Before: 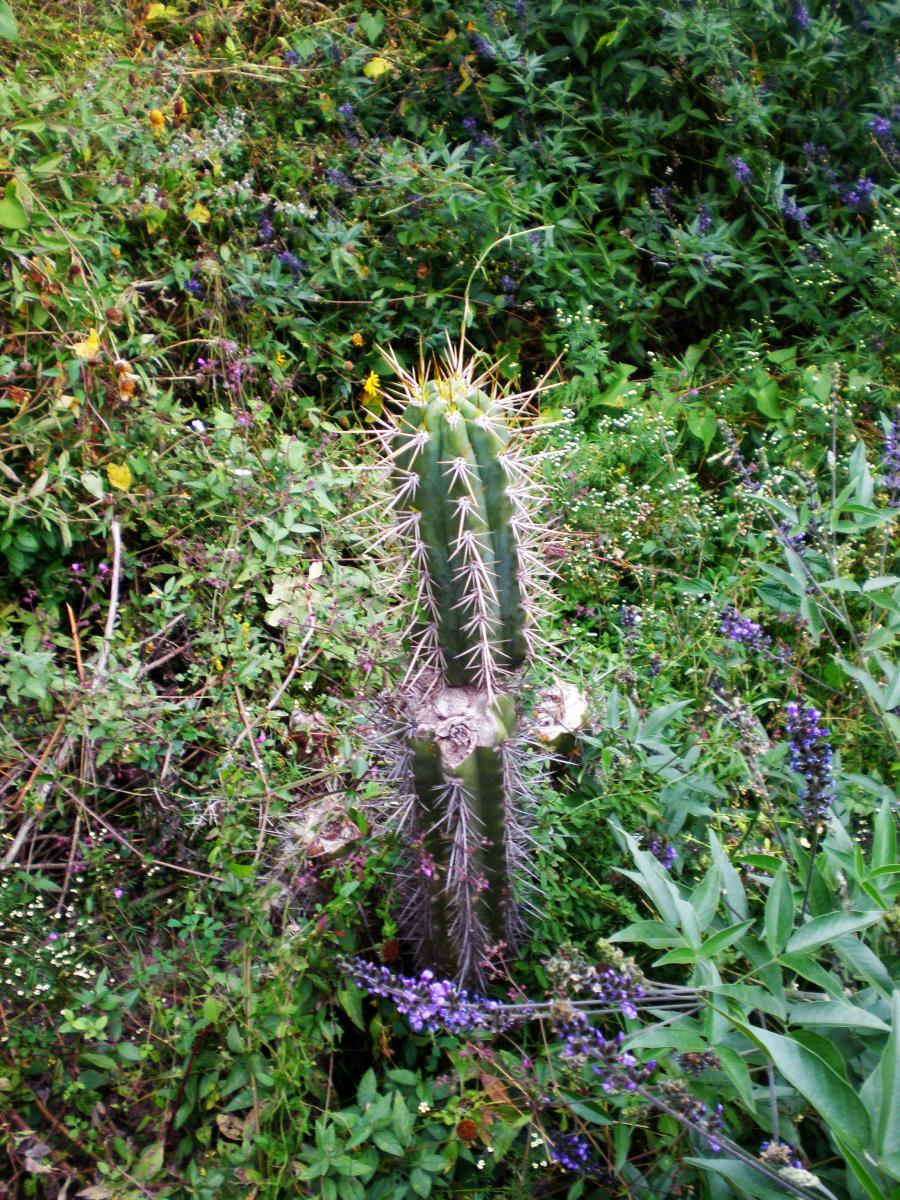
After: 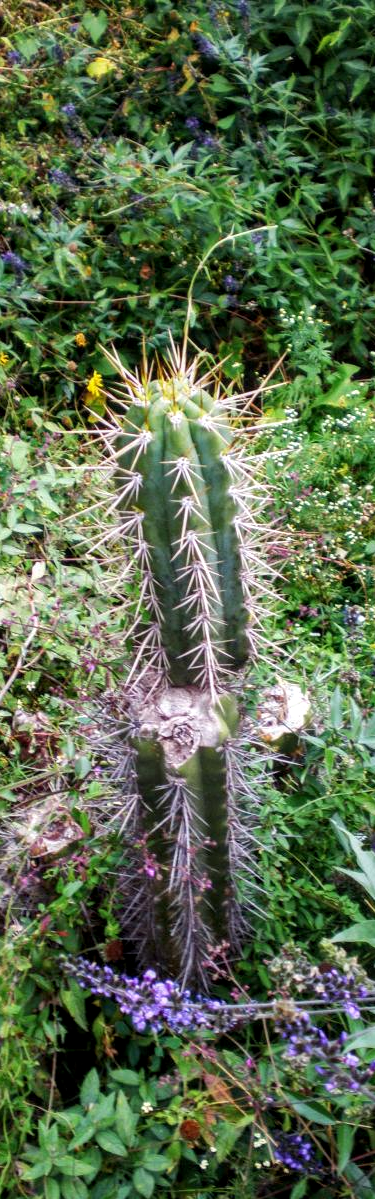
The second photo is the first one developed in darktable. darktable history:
crop: left 30.798%, right 27.435%
shadows and highlights: shadows 34.76, highlights -34.88, soften with gaussian
local contrast: on, module defaults
